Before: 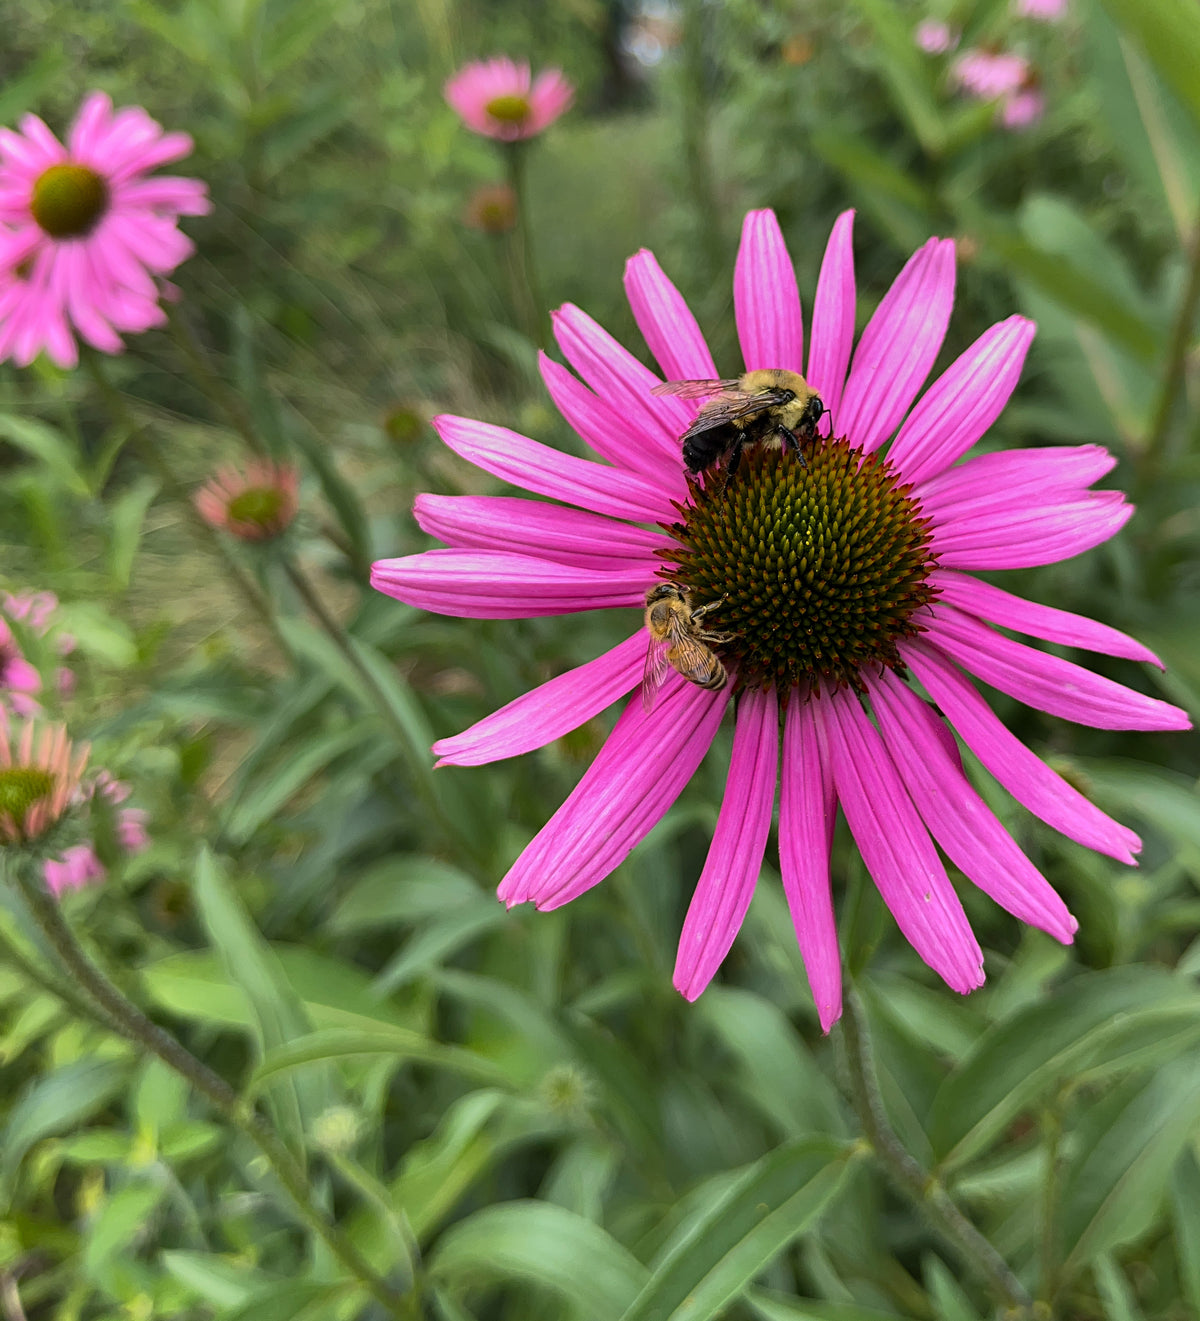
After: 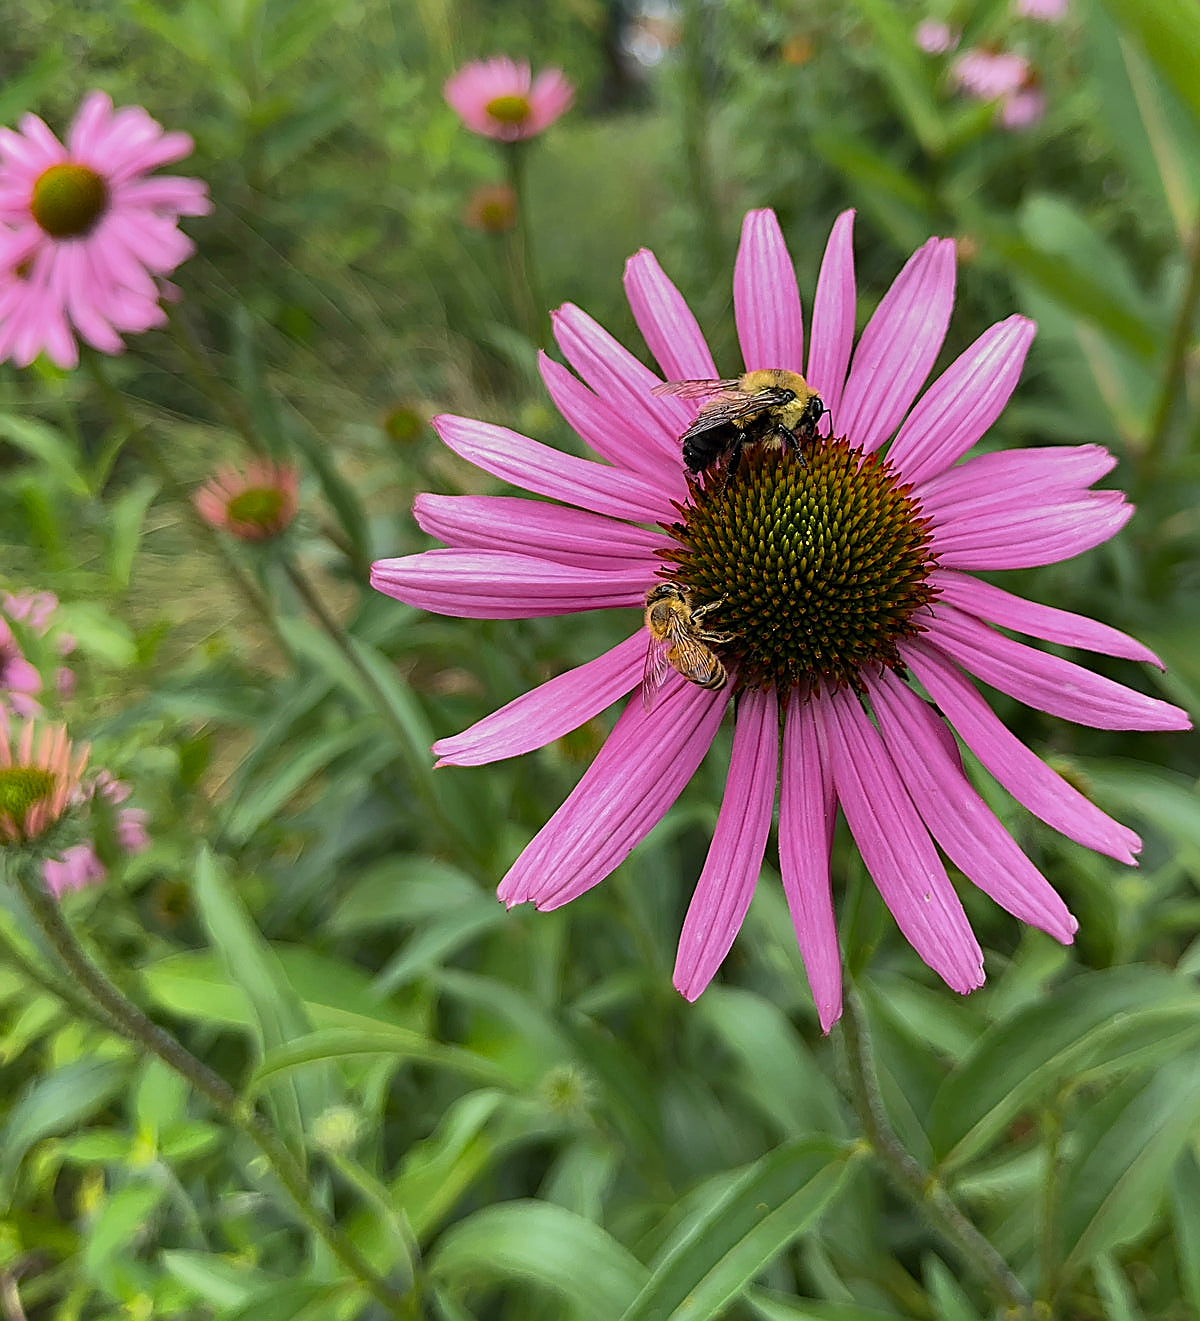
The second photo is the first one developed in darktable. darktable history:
color zones: curves: ch1 [(0.25, 0.61) (0.75, 0.248)]
sharpen: radius 1.4, amount 1.25, threshold 0.7
